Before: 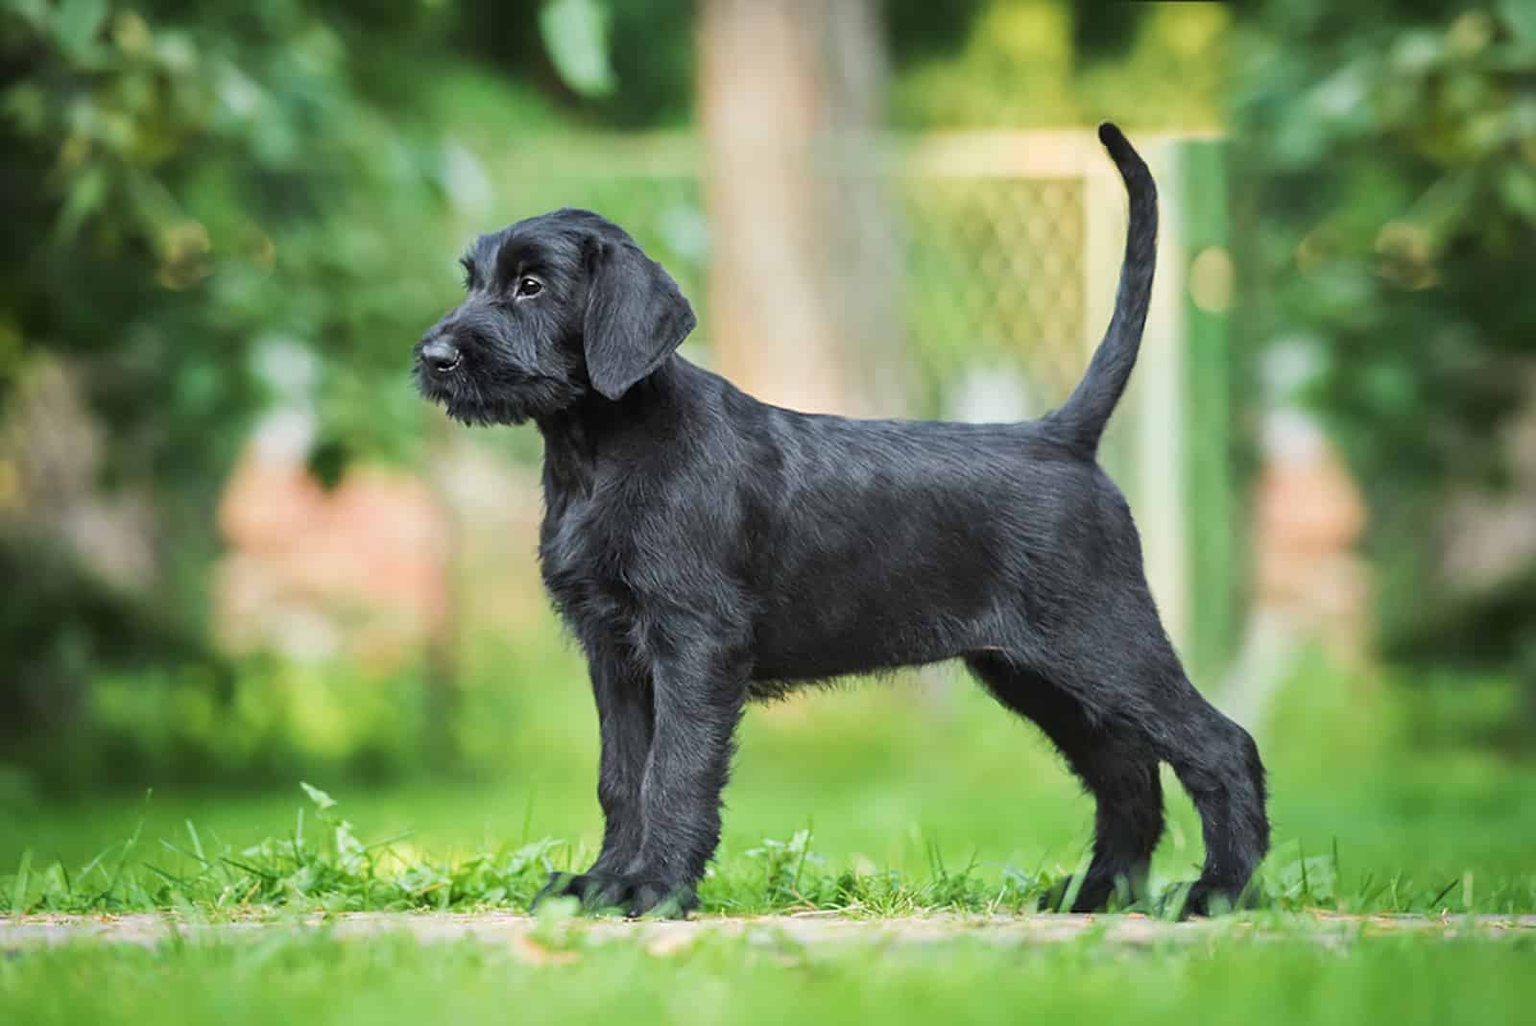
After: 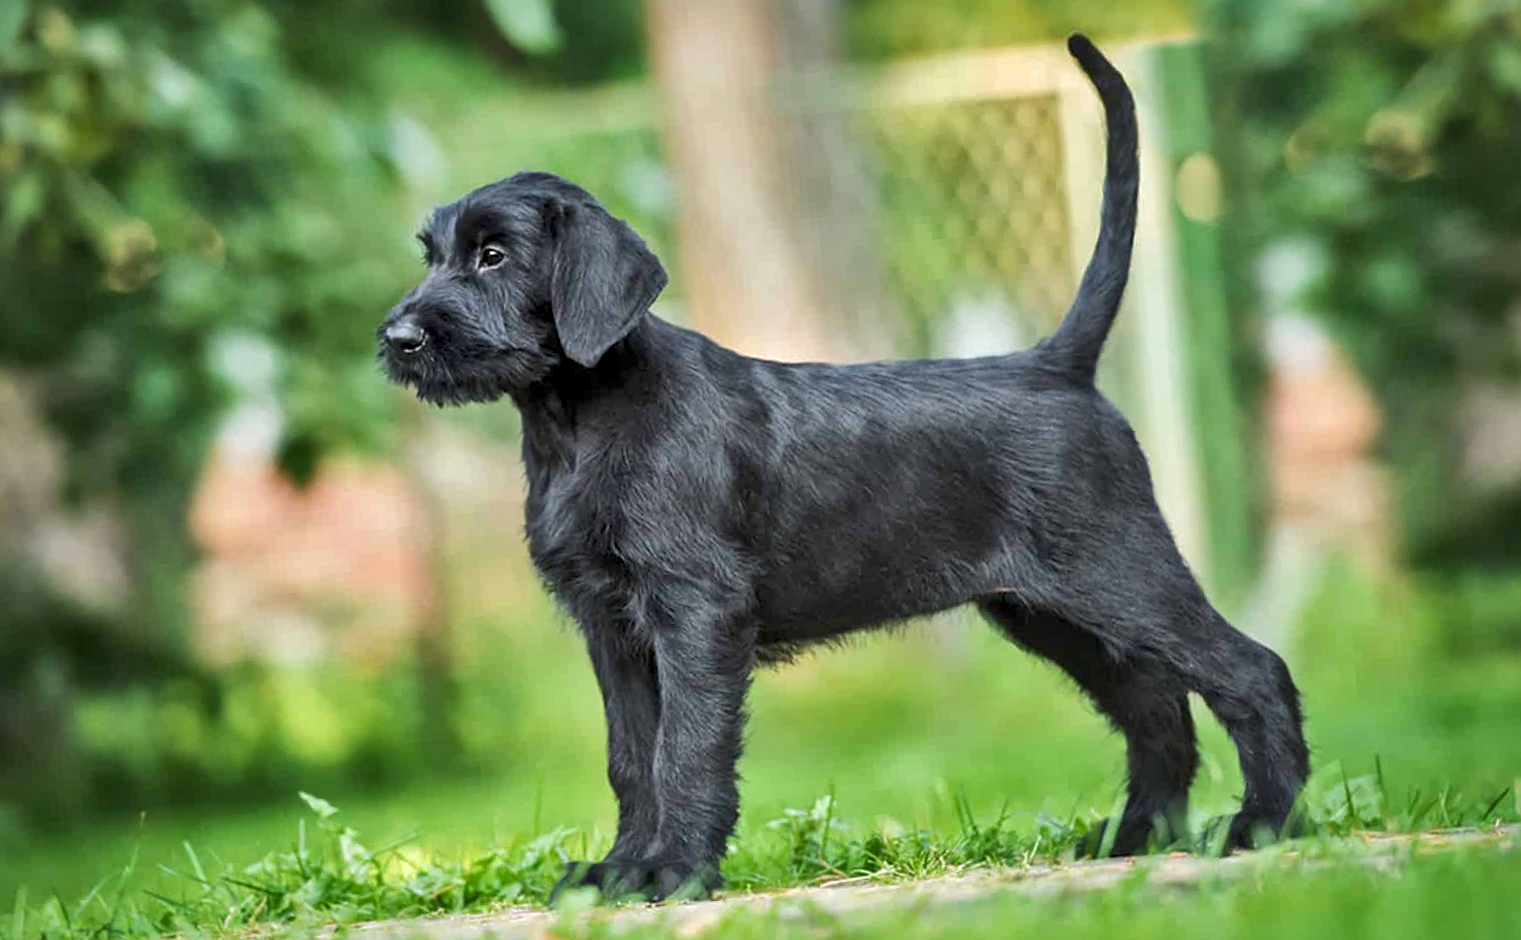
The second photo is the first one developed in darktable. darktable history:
local contrast: mode bilateral grid, contrast 25, coarseness 47, detail 151%, midtone range 0.2
shadows and highlights: on, module defaults
rotate and perspective: rotation -5°, crop left 0.05, crop right 0.952, crop top 0.11, crop bottom 0.89
